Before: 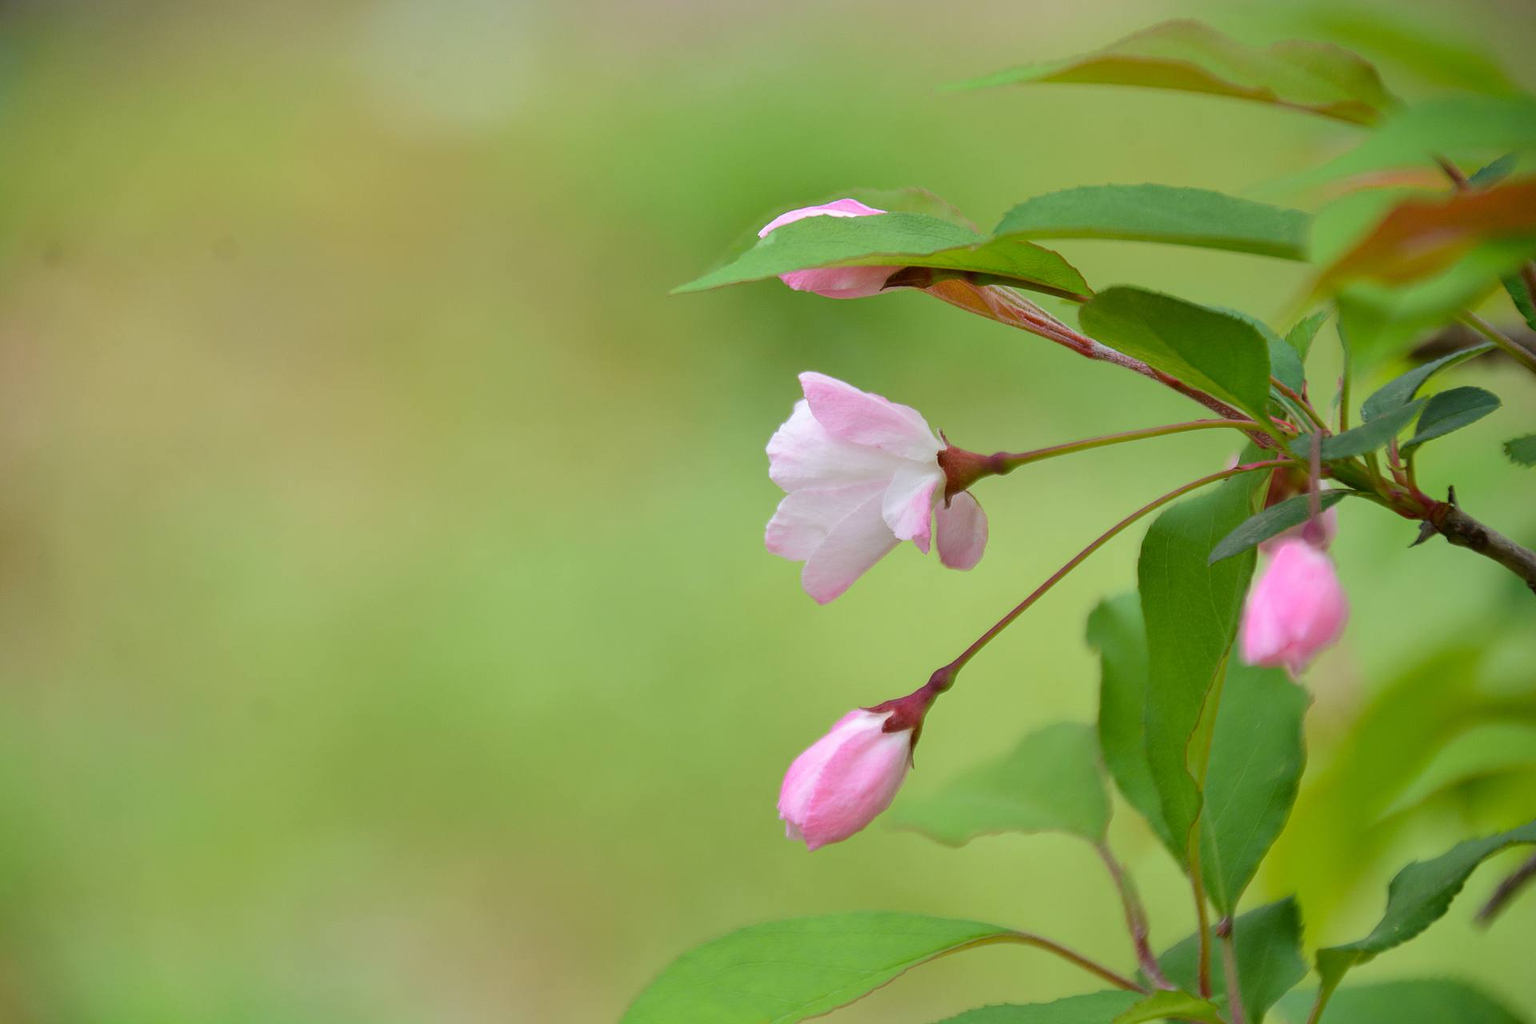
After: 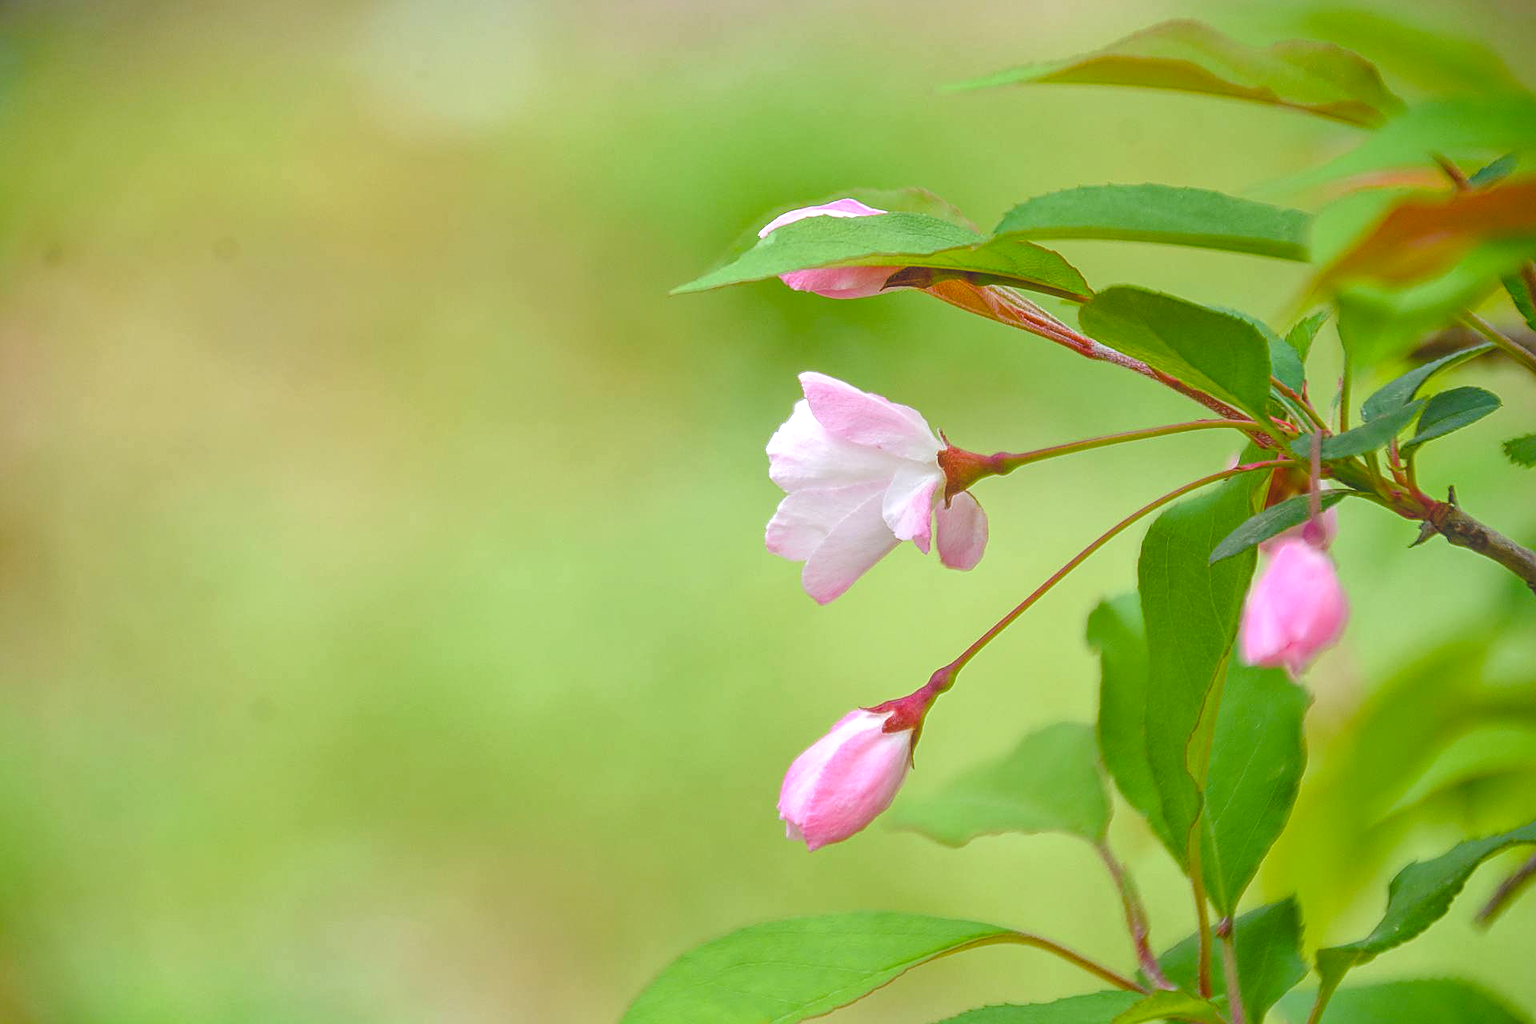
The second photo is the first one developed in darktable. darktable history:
color balance rgb: perceptual saturation grading › global saturation 25%, perceptual saturation grading › highlights -50%, perceptual saturation grading › shadows 30%, perceptual brilliance grading › global brilliance 12%, global vibrance 20%
local contrast: highlights 73%, shadows 15%, midtone range 0.197
sharpen: on, module defaults
